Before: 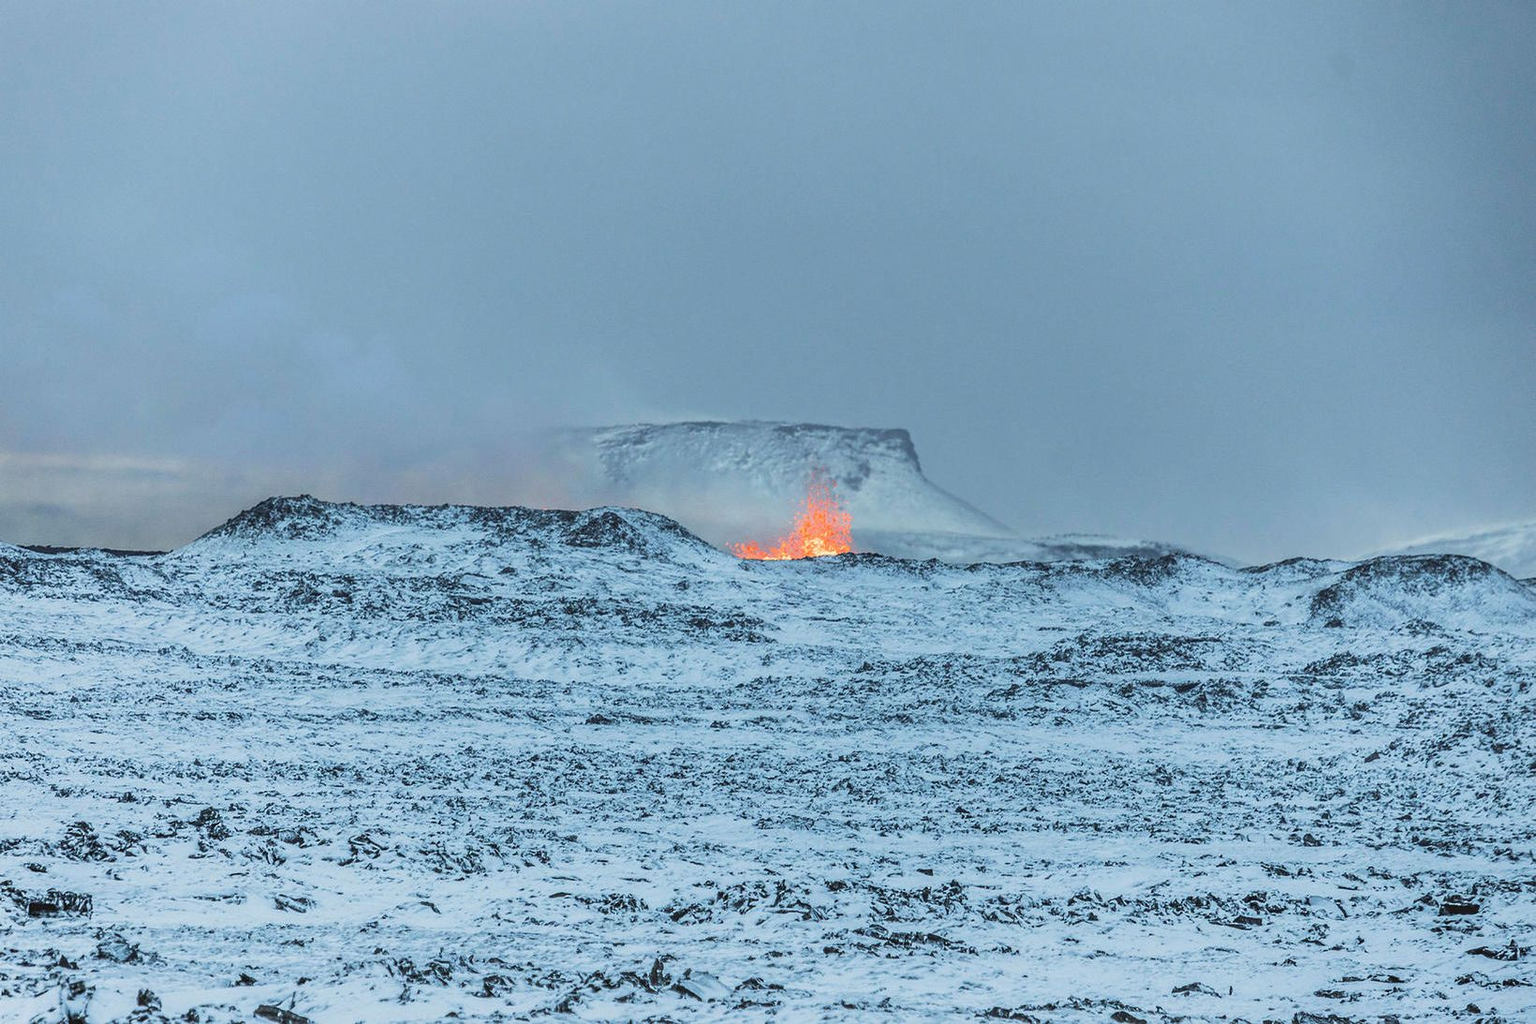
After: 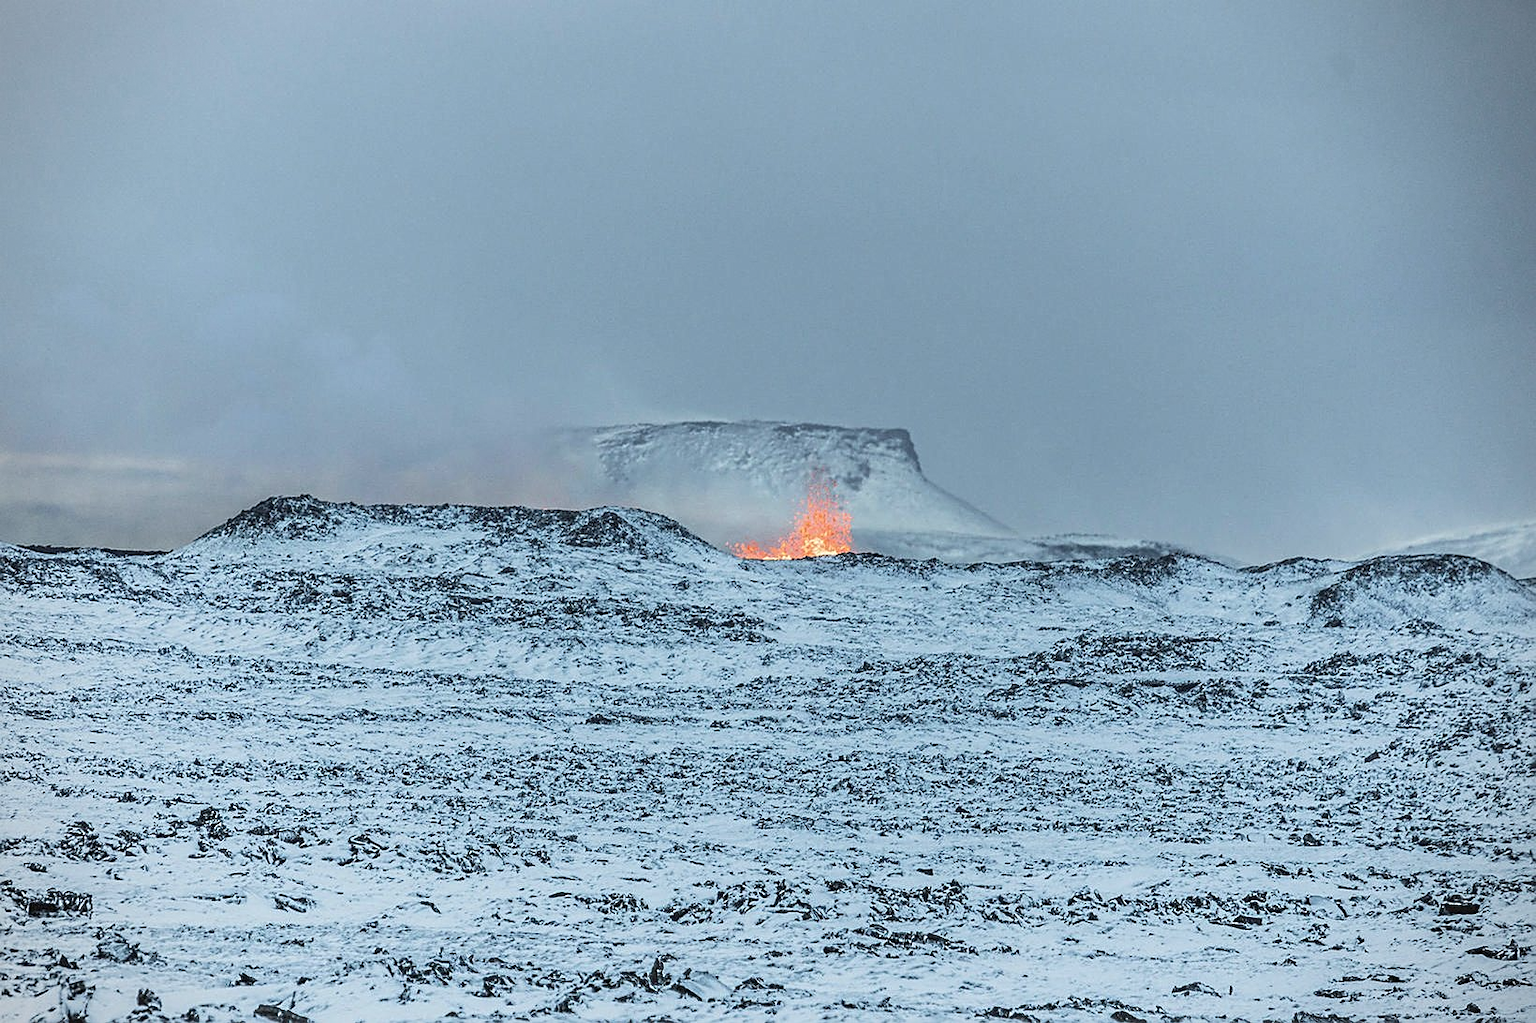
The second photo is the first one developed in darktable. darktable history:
contrast brightness saturation: contrast 0.109, saturation -0.172
vignetting: fall-off radius 81.99%, dithering 8-bit output
sharpen: on, module defaults
